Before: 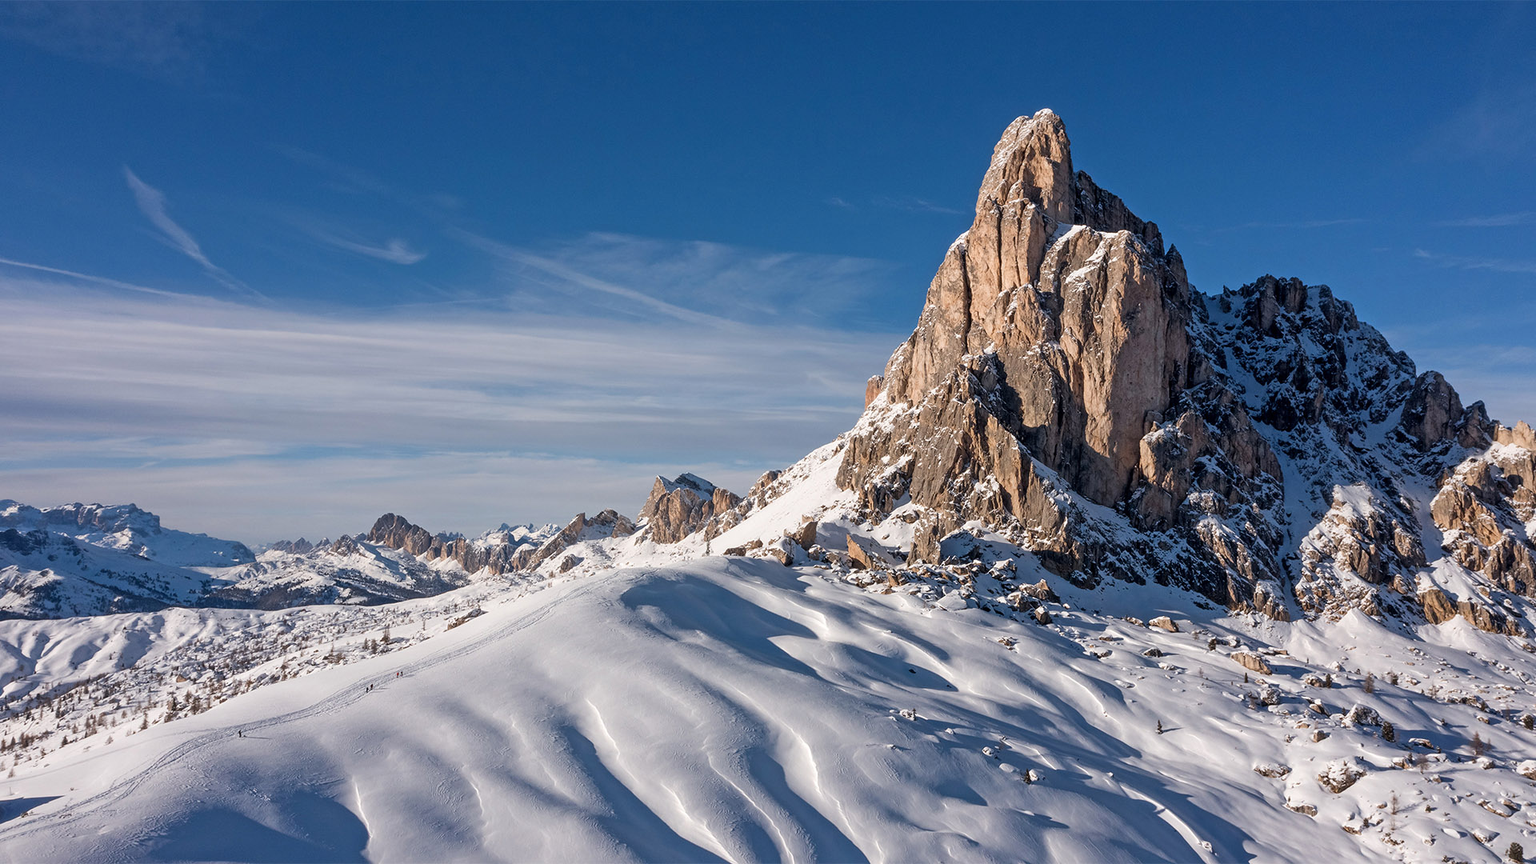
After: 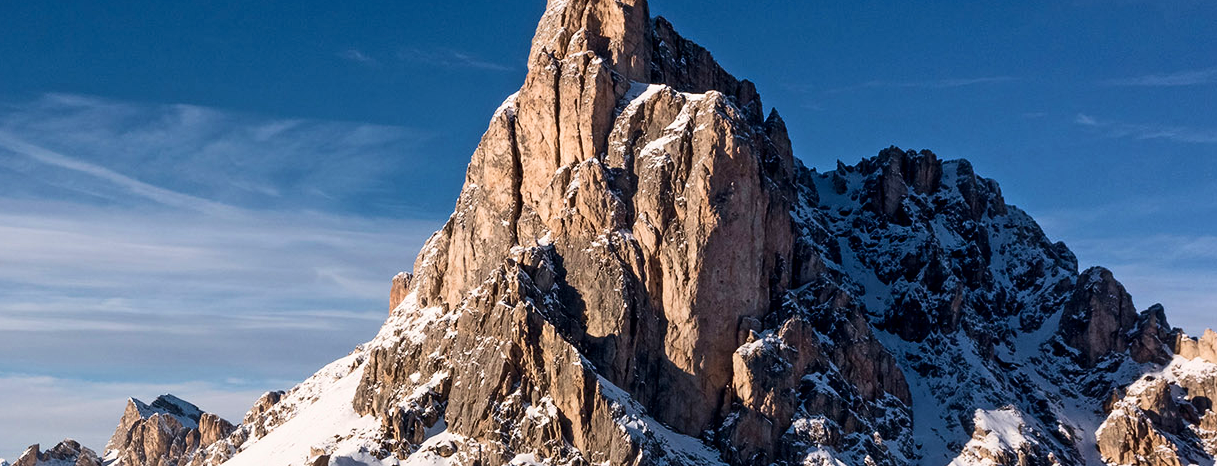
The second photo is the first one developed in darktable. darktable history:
velvia: on, module defaults
crop: left 36.043%, top 18.278%, right 0.544%, bottom 38.488%
contrast brightness saturation: contrast 0.222
